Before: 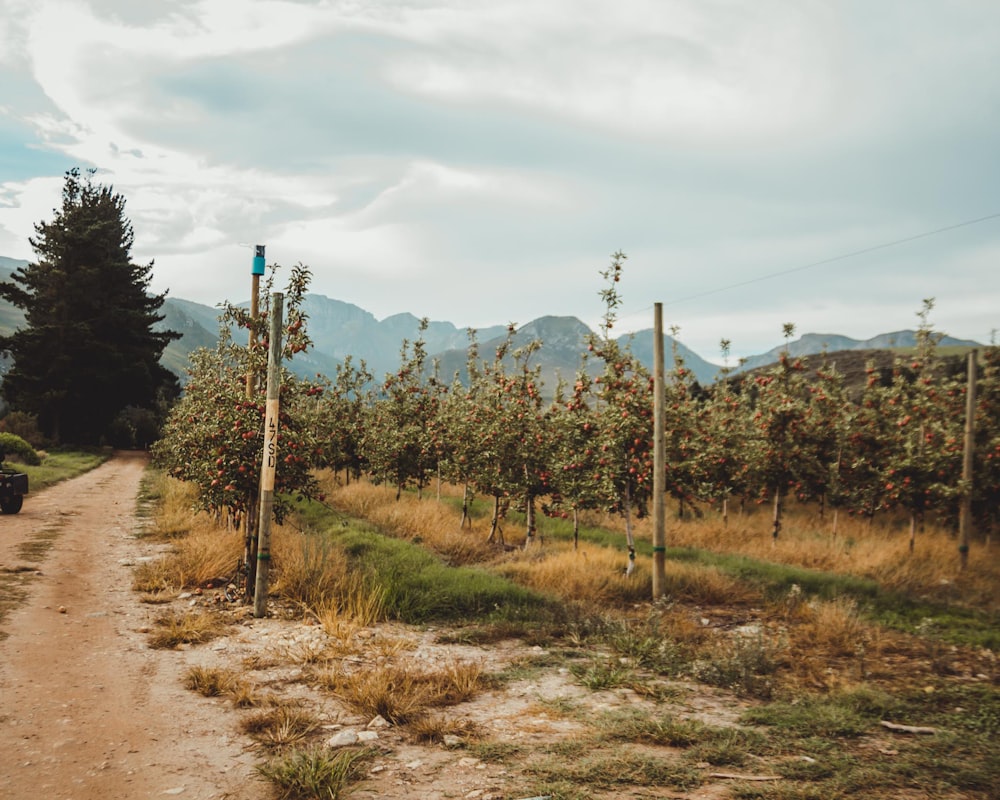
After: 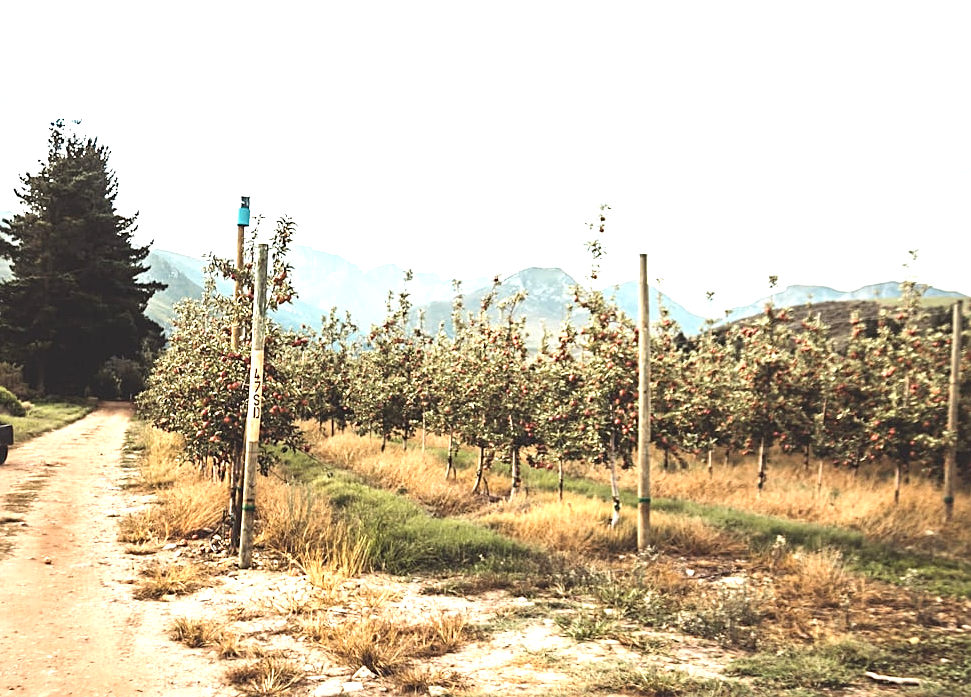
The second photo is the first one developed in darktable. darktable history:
crop: left 1.507%, top 6.147%, right 1.379%, bottom 6.637%
exposure: black level correction 0, exposure 1.45 EV, compensate exposure bias true, compensate highlight preservation false
contrast brightness saturation: contrast 0.11, saturation -0.17
local contrast: mode bilateral grid, contrast 15, coarseness 36, detail 105%, midtone range 0.2
sharpen: on, module defaults
